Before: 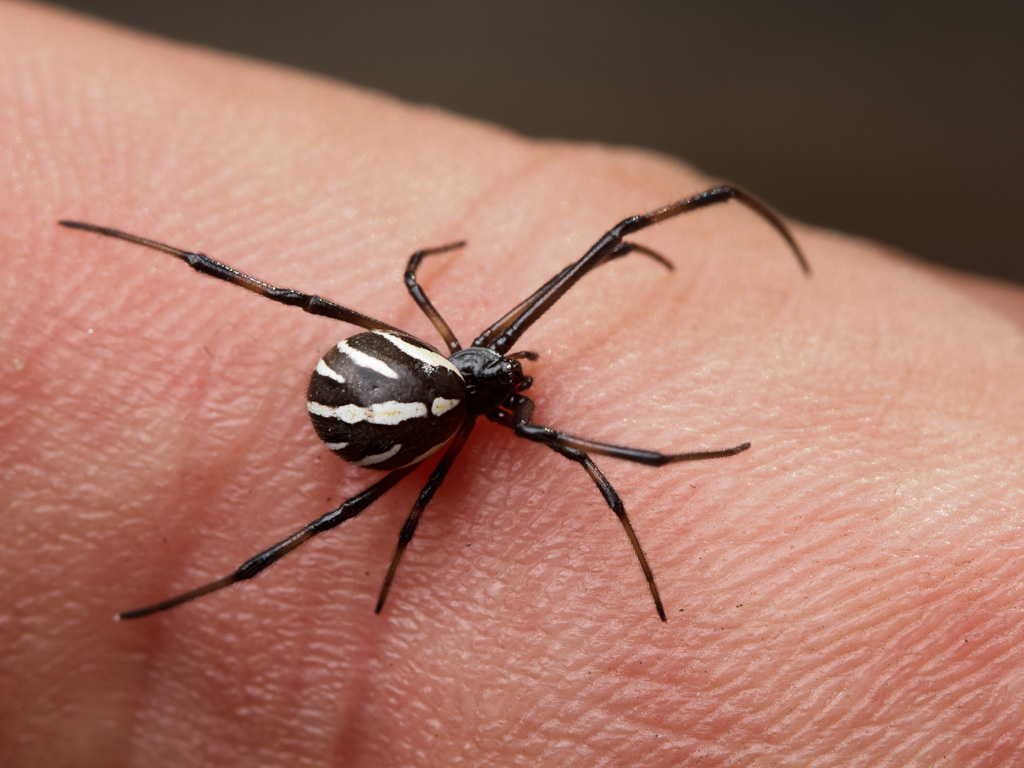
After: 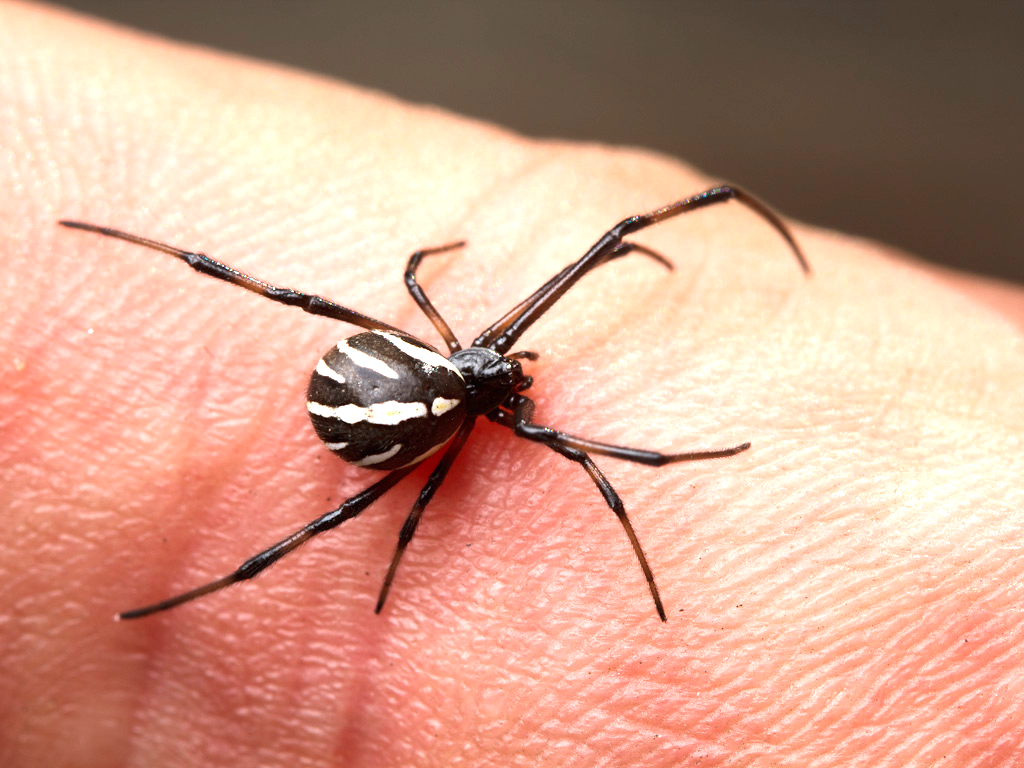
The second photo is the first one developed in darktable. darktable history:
contrast brightness saturation: contrast 0.04, saturation 0.07
exposure: black level correction 0, exposure 1.1 EV, compensate highlight preservation false
